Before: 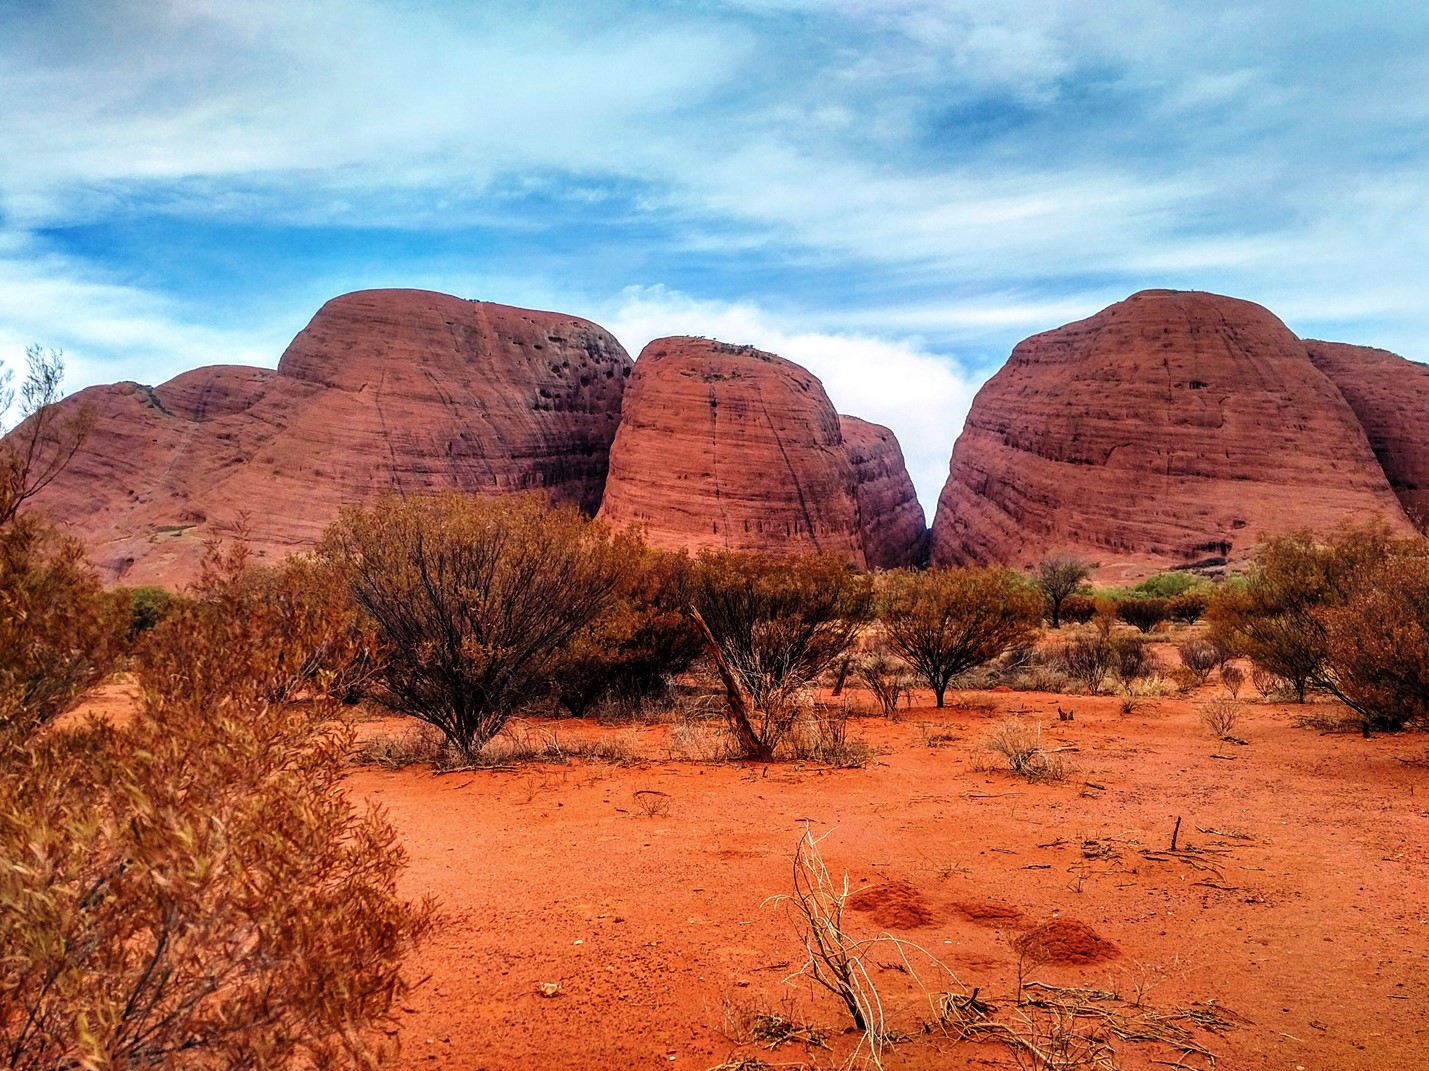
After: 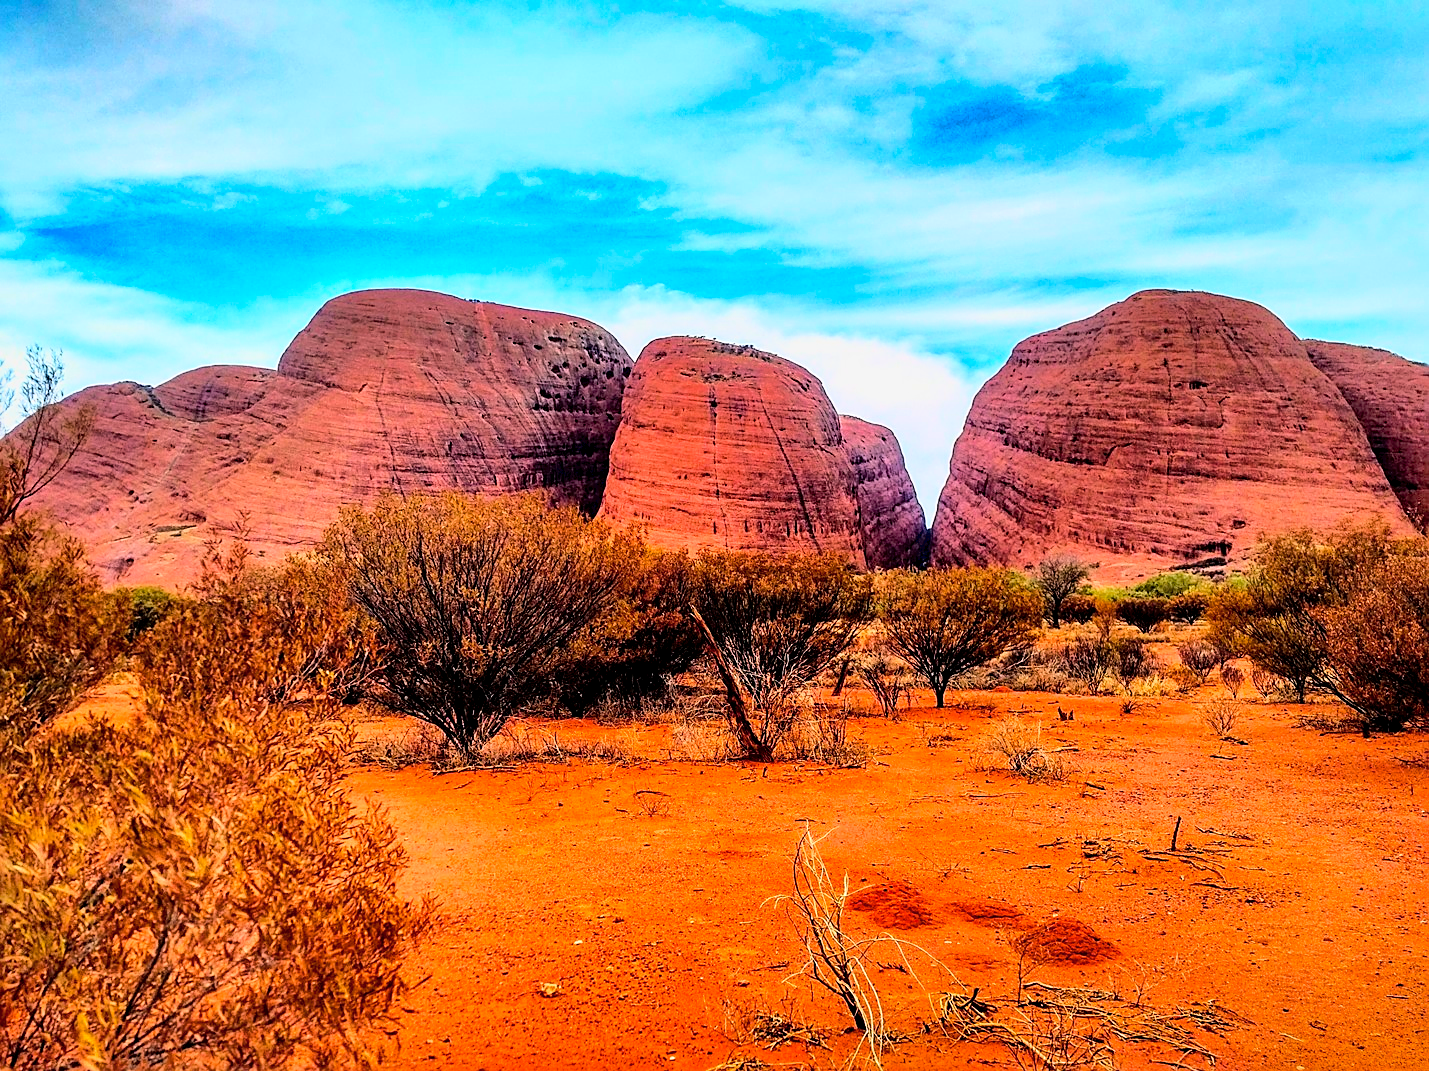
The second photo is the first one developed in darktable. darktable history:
base curve: curves: ch0 [(0, 0) (0, 0.001) (0.001, 0.001) (0.004, 0.002) (0.007, 0.004) (0.015, 0.013) (0.033, 0.045) (0.052, 0.096) (0.075, 0.17) (0.099, 0.241) (0.163, 0.42) (0.219, 0.55) (0.259, 0.616) (0.327, 0.722) (0.365, 0.765) (0.522, 0.873) (0.547, 0.881) (0.689, 0.919) (0.826, 0.952) (1, 1)]
shadows and highlights: highlights -60.11
sharpen: on, module defaults
color balance rgb: linear chroma grading › global chroma 8.885%, perceptual saturation grading › global saturation 0.099%, global vibrance 20%
exposure: black level correction 0.006, exposure -0.224 EV, compensate highlight preservation false
